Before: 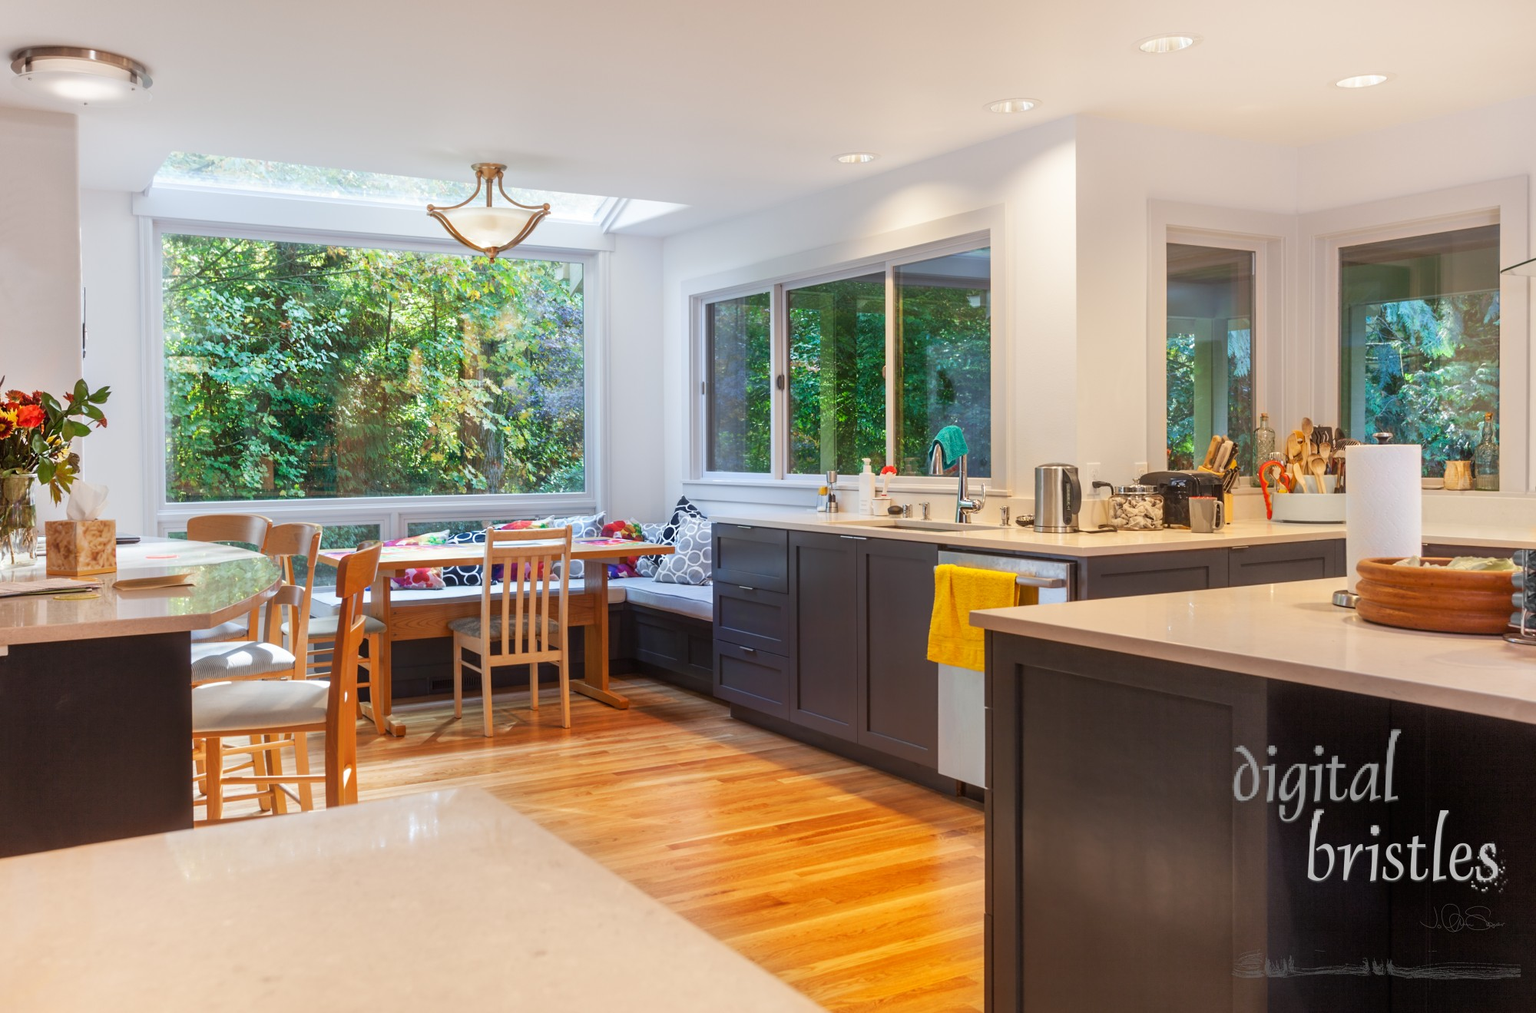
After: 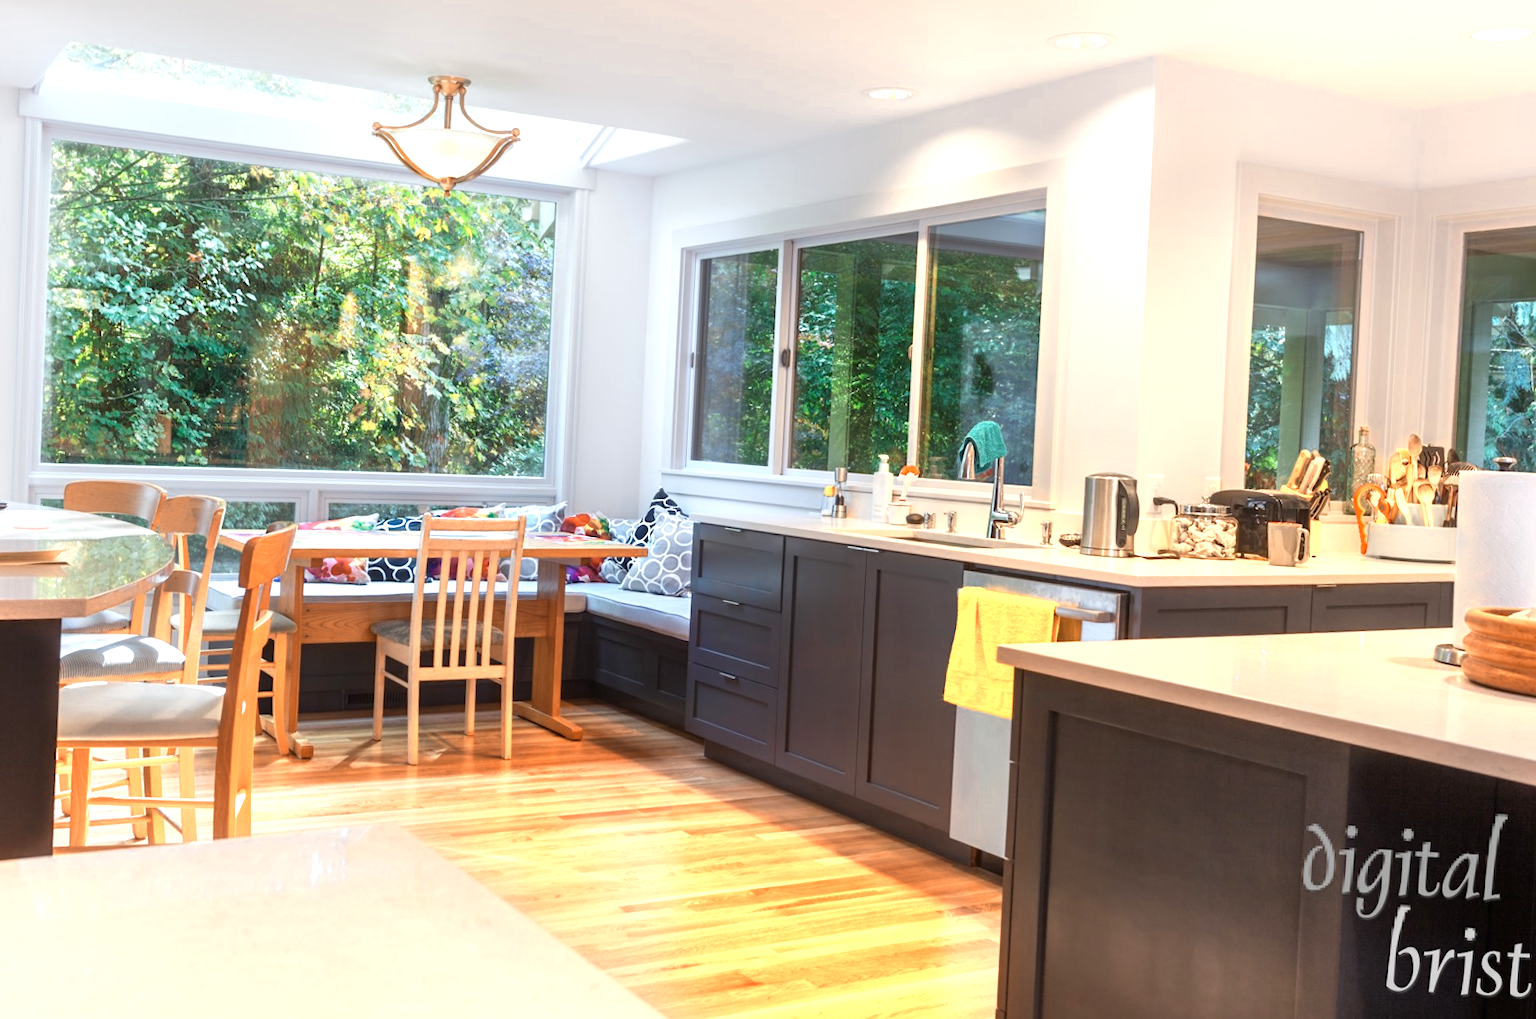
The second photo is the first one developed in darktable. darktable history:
color zones: curves: ch0 [(0.018, 0.548) (0.197, 0.654) (0.425, 0.447) (0.605, 0.658) (0.732, 0.579)]; ch1 [(0.105, 0.531) (0.224, 0.531) (0.386, 0.39) (0.618, 0.456) (0.732, 0.456) (0.956, 0.421)]; ch2 [(0.039, 0.583) (0.215, 0.465) (0.399, 0.544) (0.465, 0.548) (0.614, 0.447) (0.724, 0.43) (0.882, 0.623) (0.956, 0.632)]
exposure: exposure 0.377 EV, compensate exposure bias true, compensate highlight preservation false
crop and rotate: angle -3.08°, left 5.411%, top 5.173%, right 4.727%, bottom 4.399%
